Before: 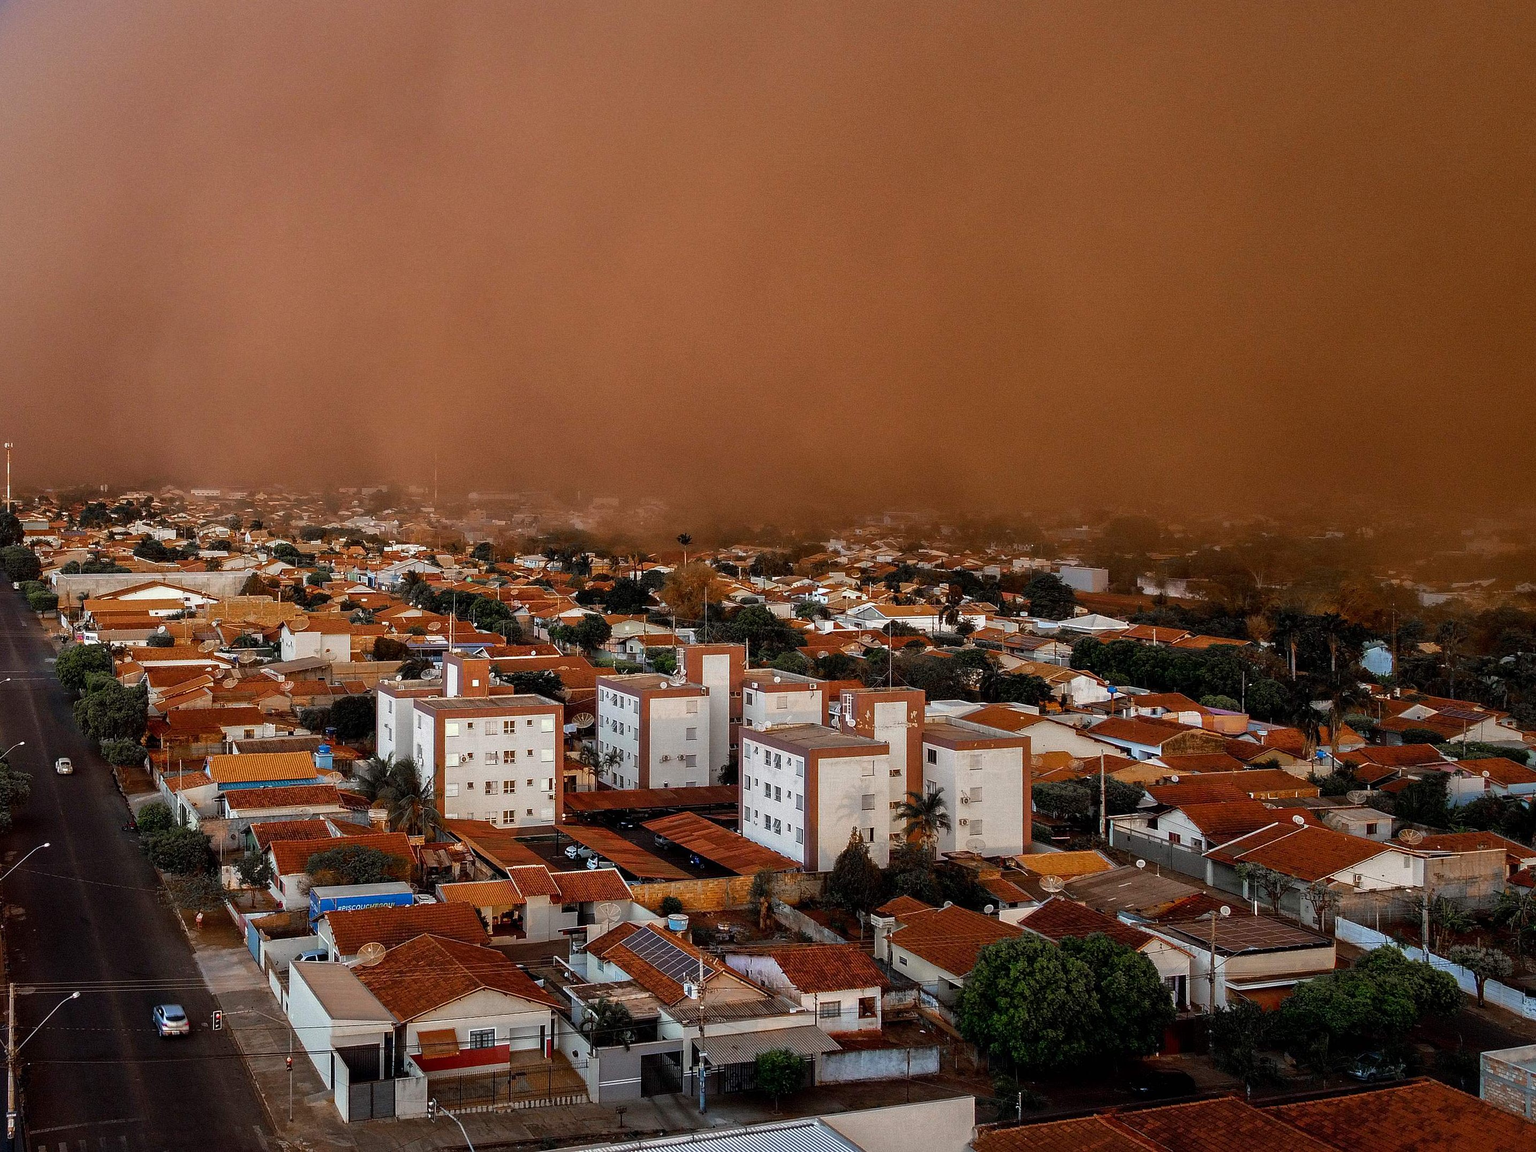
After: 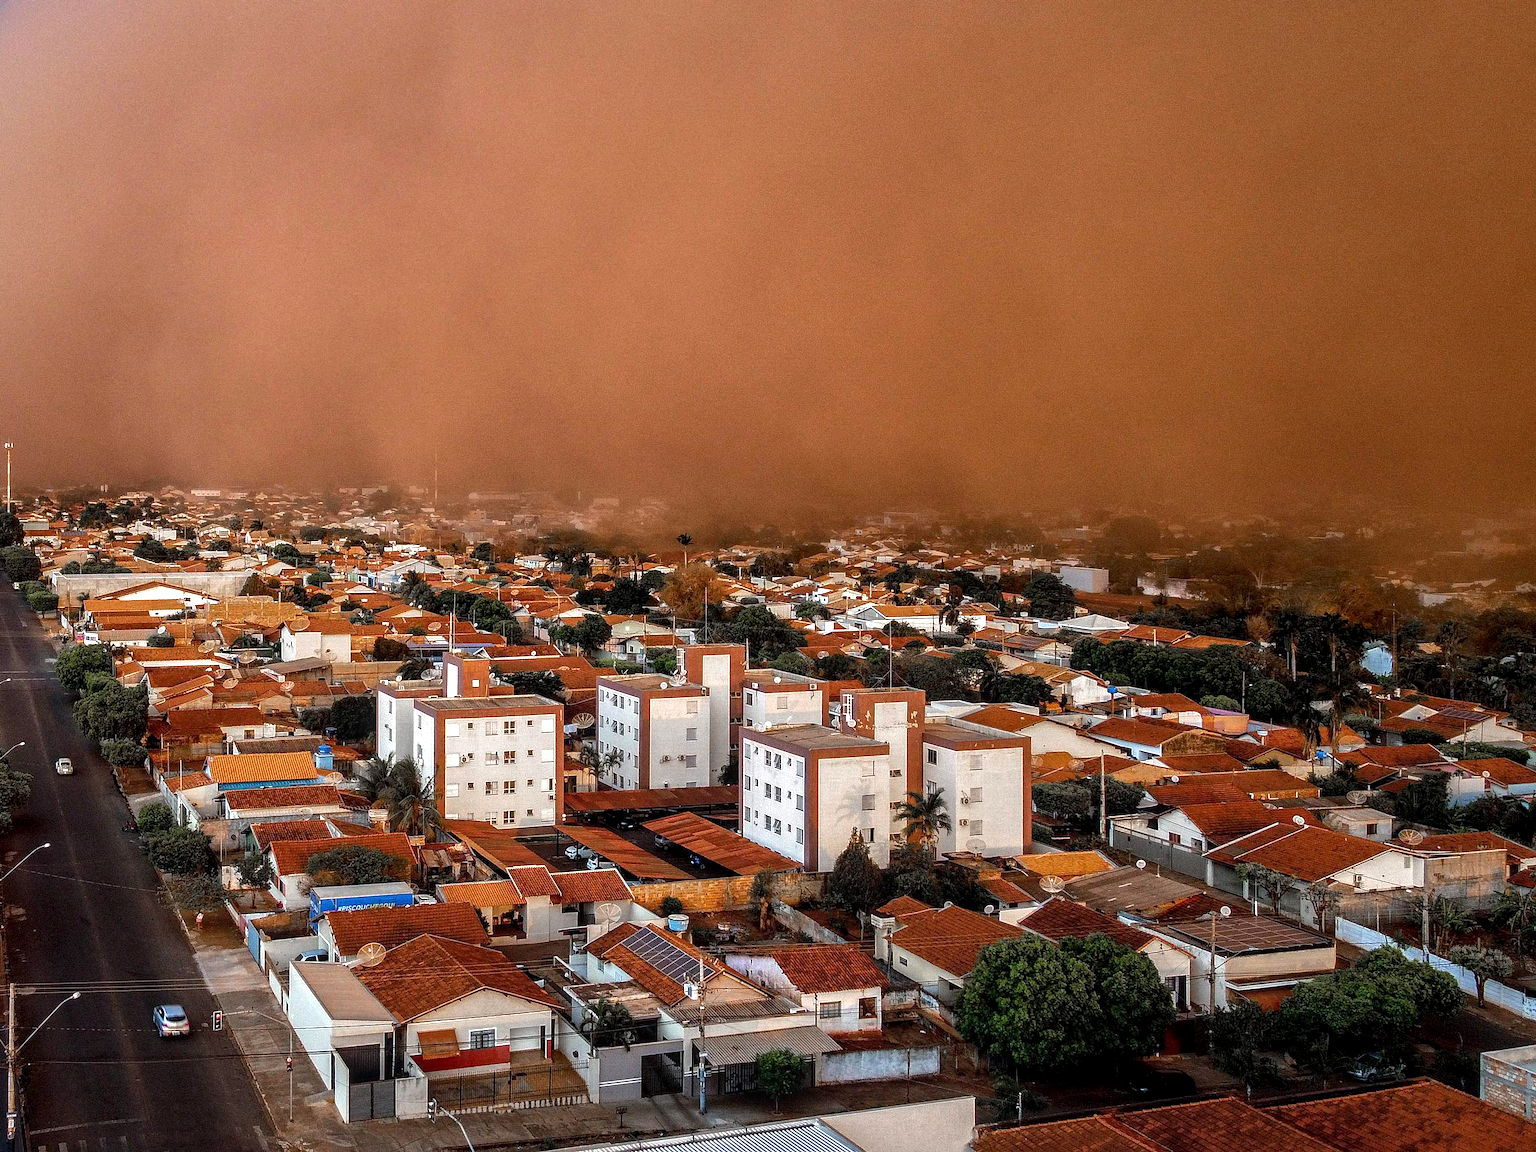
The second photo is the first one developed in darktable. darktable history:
exposure: black level correction 0, exposure 0.593 EV, compensate highlight preservation false
local contrast: on, module defaults
